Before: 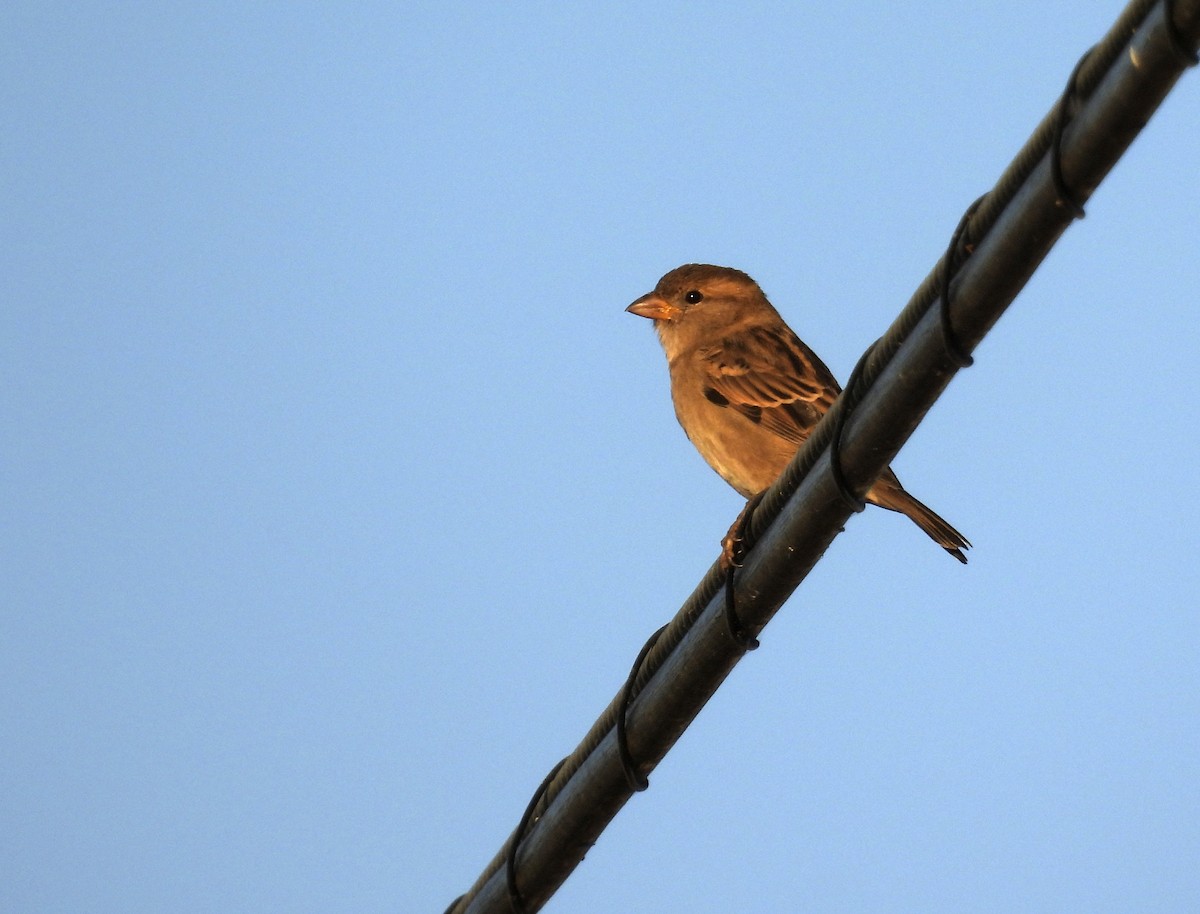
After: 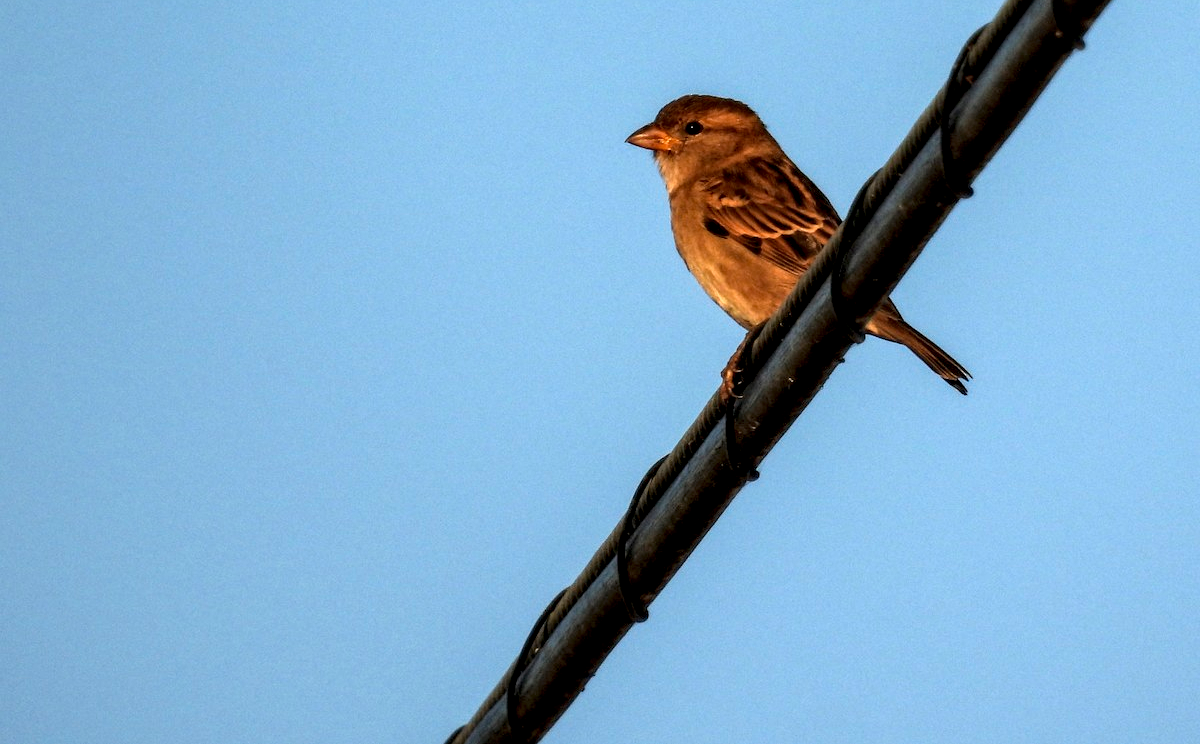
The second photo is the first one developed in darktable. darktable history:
local contrast: highlights 60%, shadows 60%, detail 160%
crop and rotate: top 18.507%
rotate and perspective: automatic cropping original format, crop left 0, crop top 0
